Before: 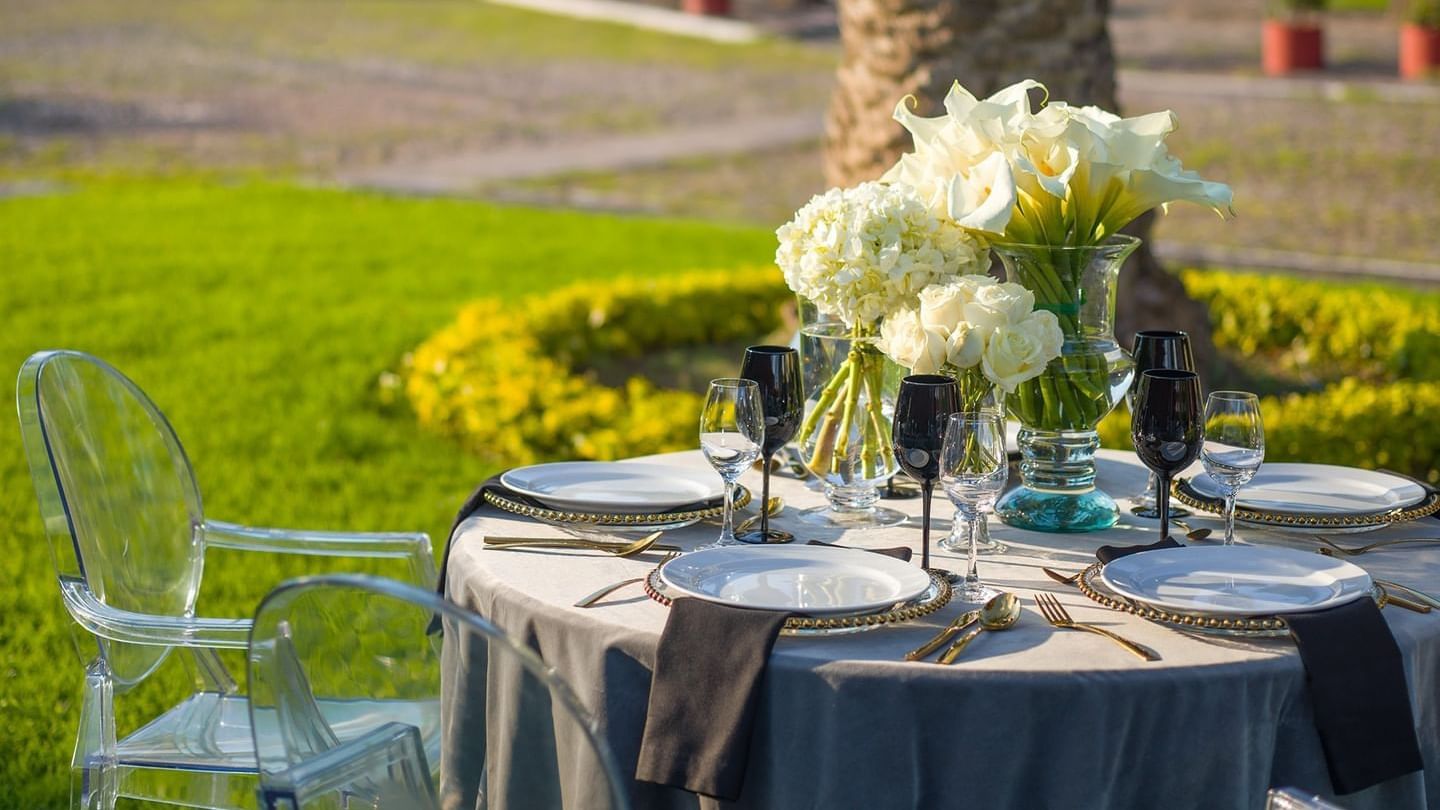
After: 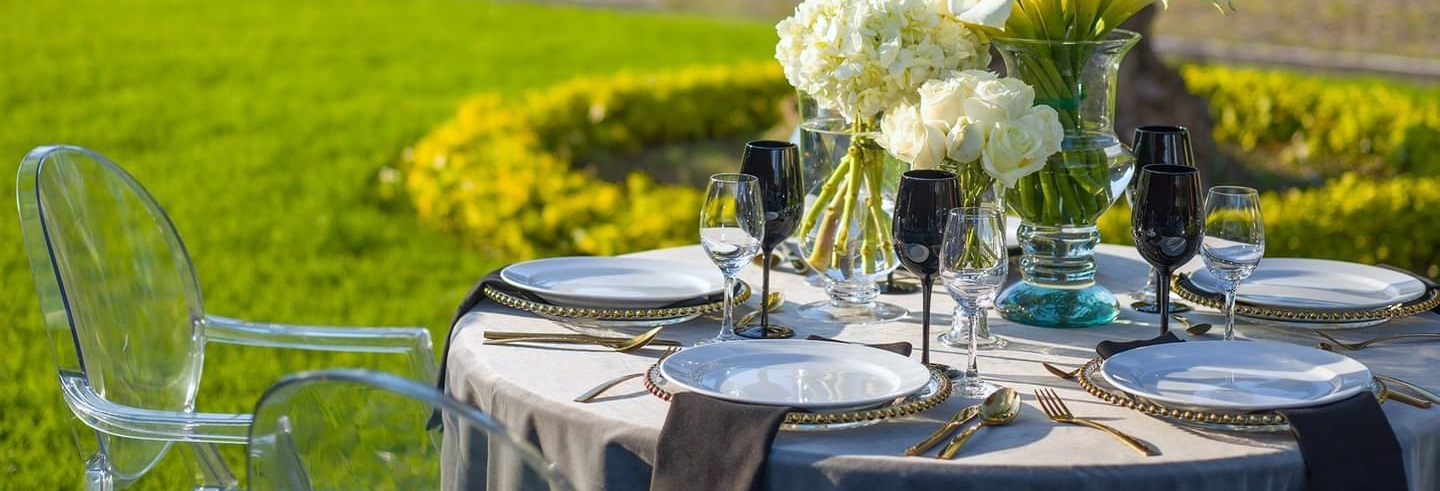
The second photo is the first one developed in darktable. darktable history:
crop and rotate: top 25.357%, bottom 13.942%
white balance: red 0.974, blue 1.044
